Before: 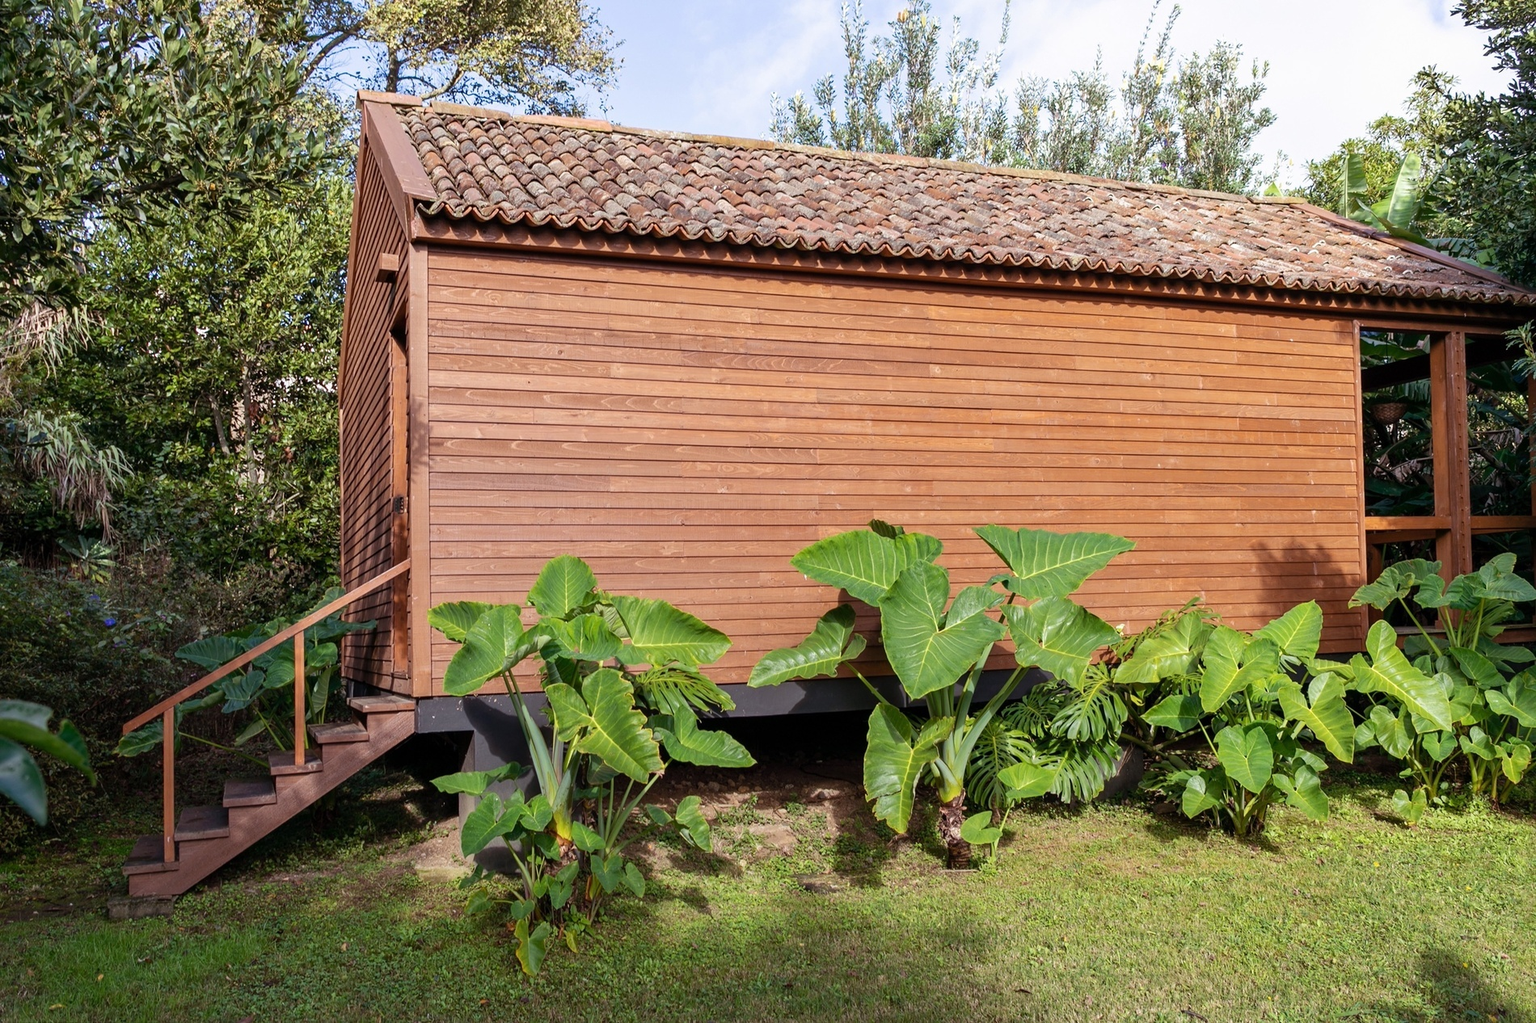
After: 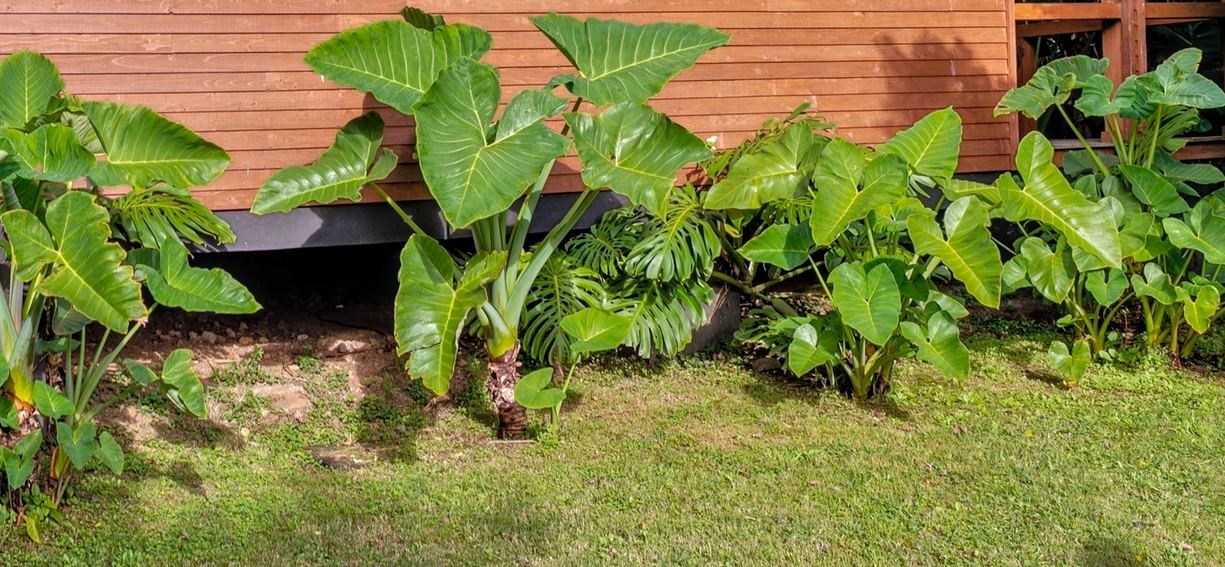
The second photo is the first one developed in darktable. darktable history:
crop and rotate: left 35.509%, top 50.238%, bottom 4.934%
white balance: red 1.009, blue 1.027
color zones: curves: ch0 [(0.203, 0.433) (0.607, 0.517) (0.697, 0.696) (0.705, 0.897)]
exposure: compensate highlight preservation false
local contrast: on, module defaults
tone equalizer: -7 EV 0.15 EV, -6 EV 0.6 EV, -5 EV 1.15 EV, -4 EV 1.33 EV, -3 EV 1.15 EV, -2 EV 0.6 EV, -1 EV 0.15 EV, mask exposure compensation -0.5 EV
